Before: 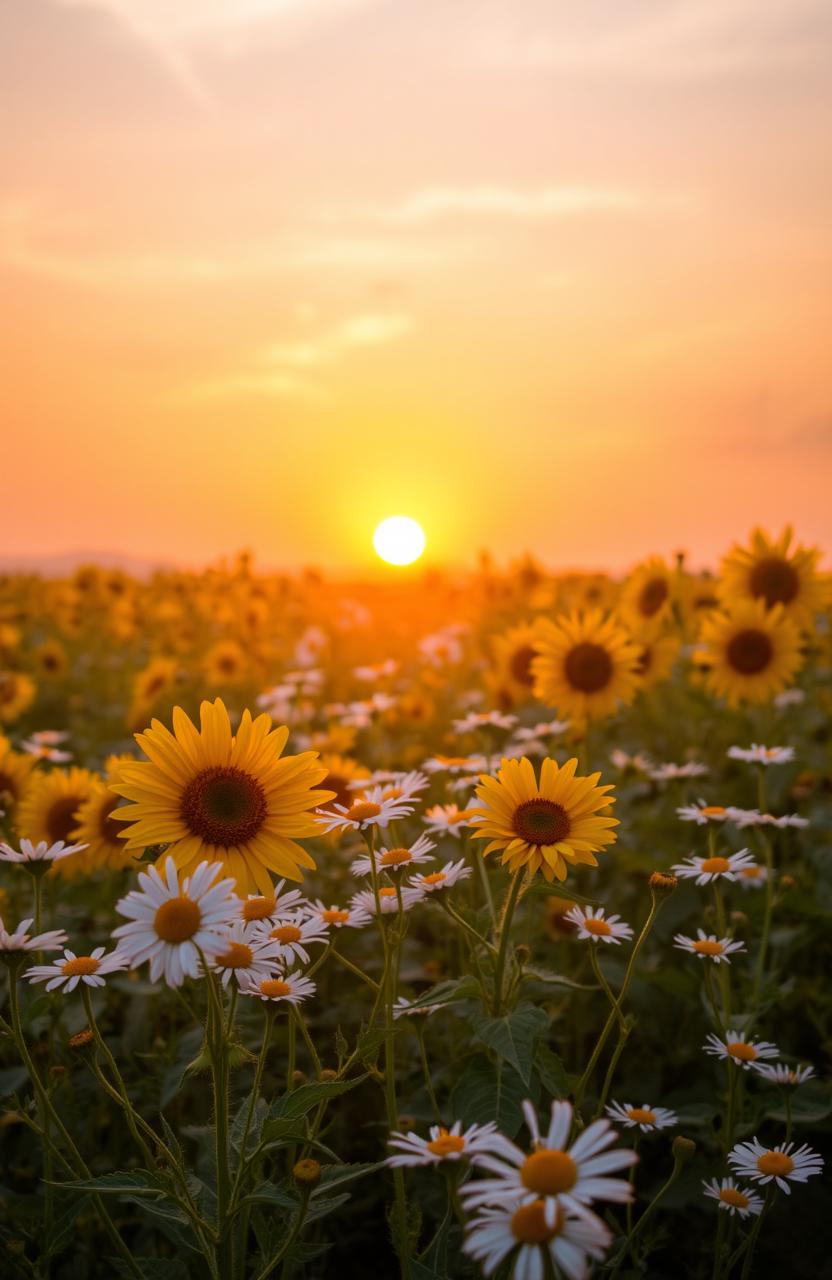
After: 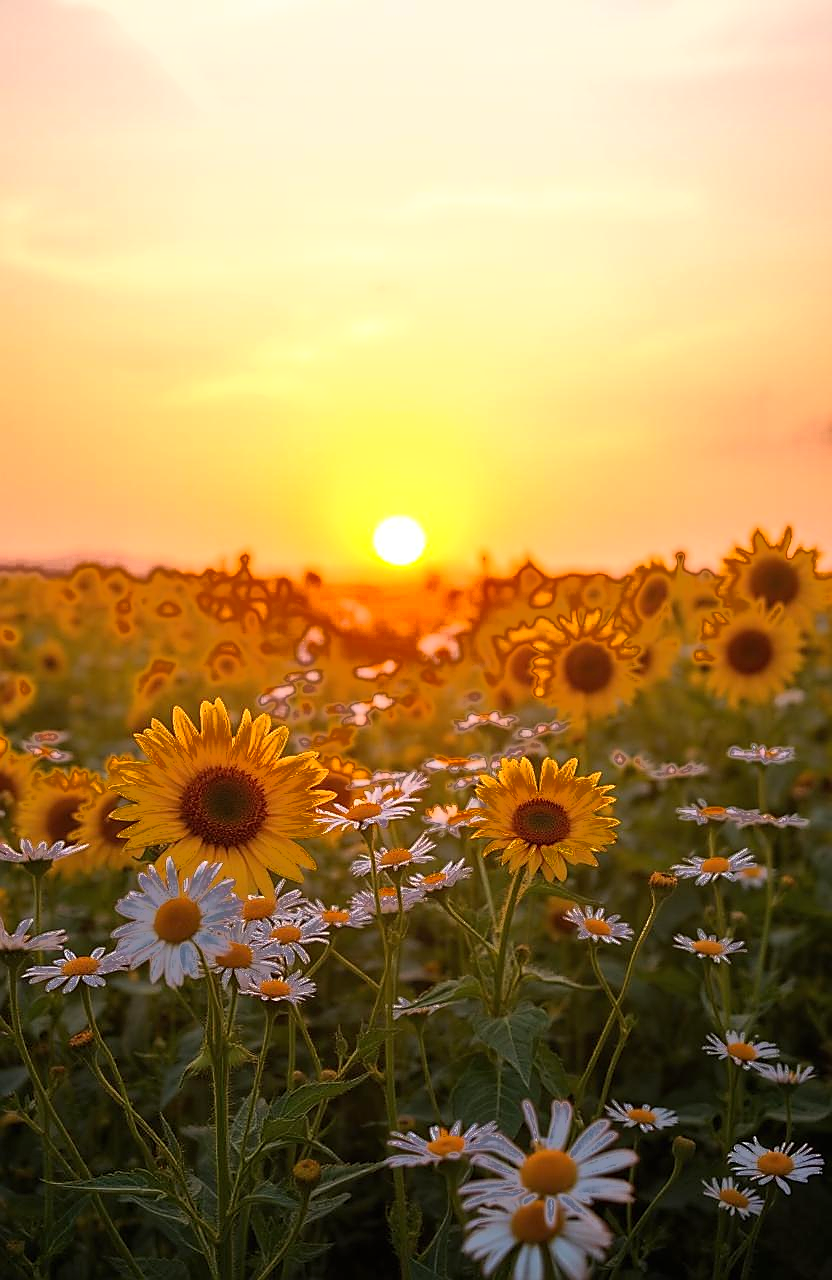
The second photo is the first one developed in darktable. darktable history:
fill light: exposure -0.73 EV, center 0.69, width 2.2
sharpen: radius 1.4, amount 1.25, threshold 0.7
exposure: black level correction 0, exposure 0.5 EV, compensate exposure bias true, compensate highlight preservation false
